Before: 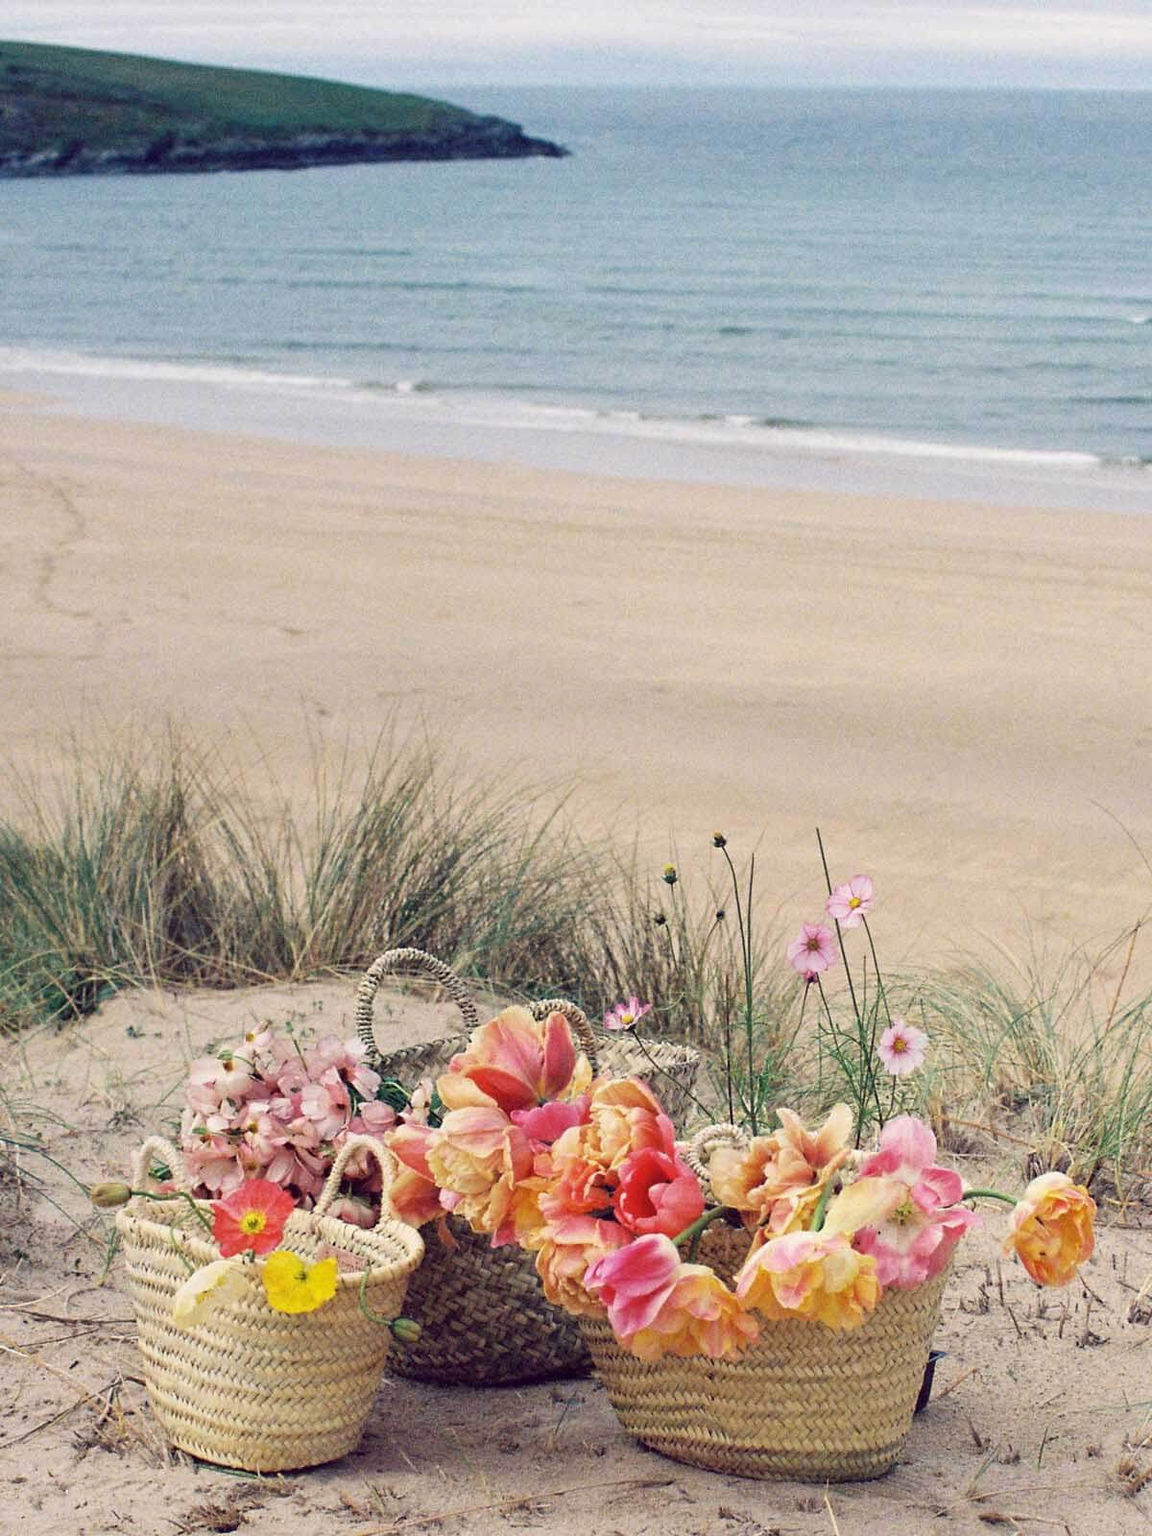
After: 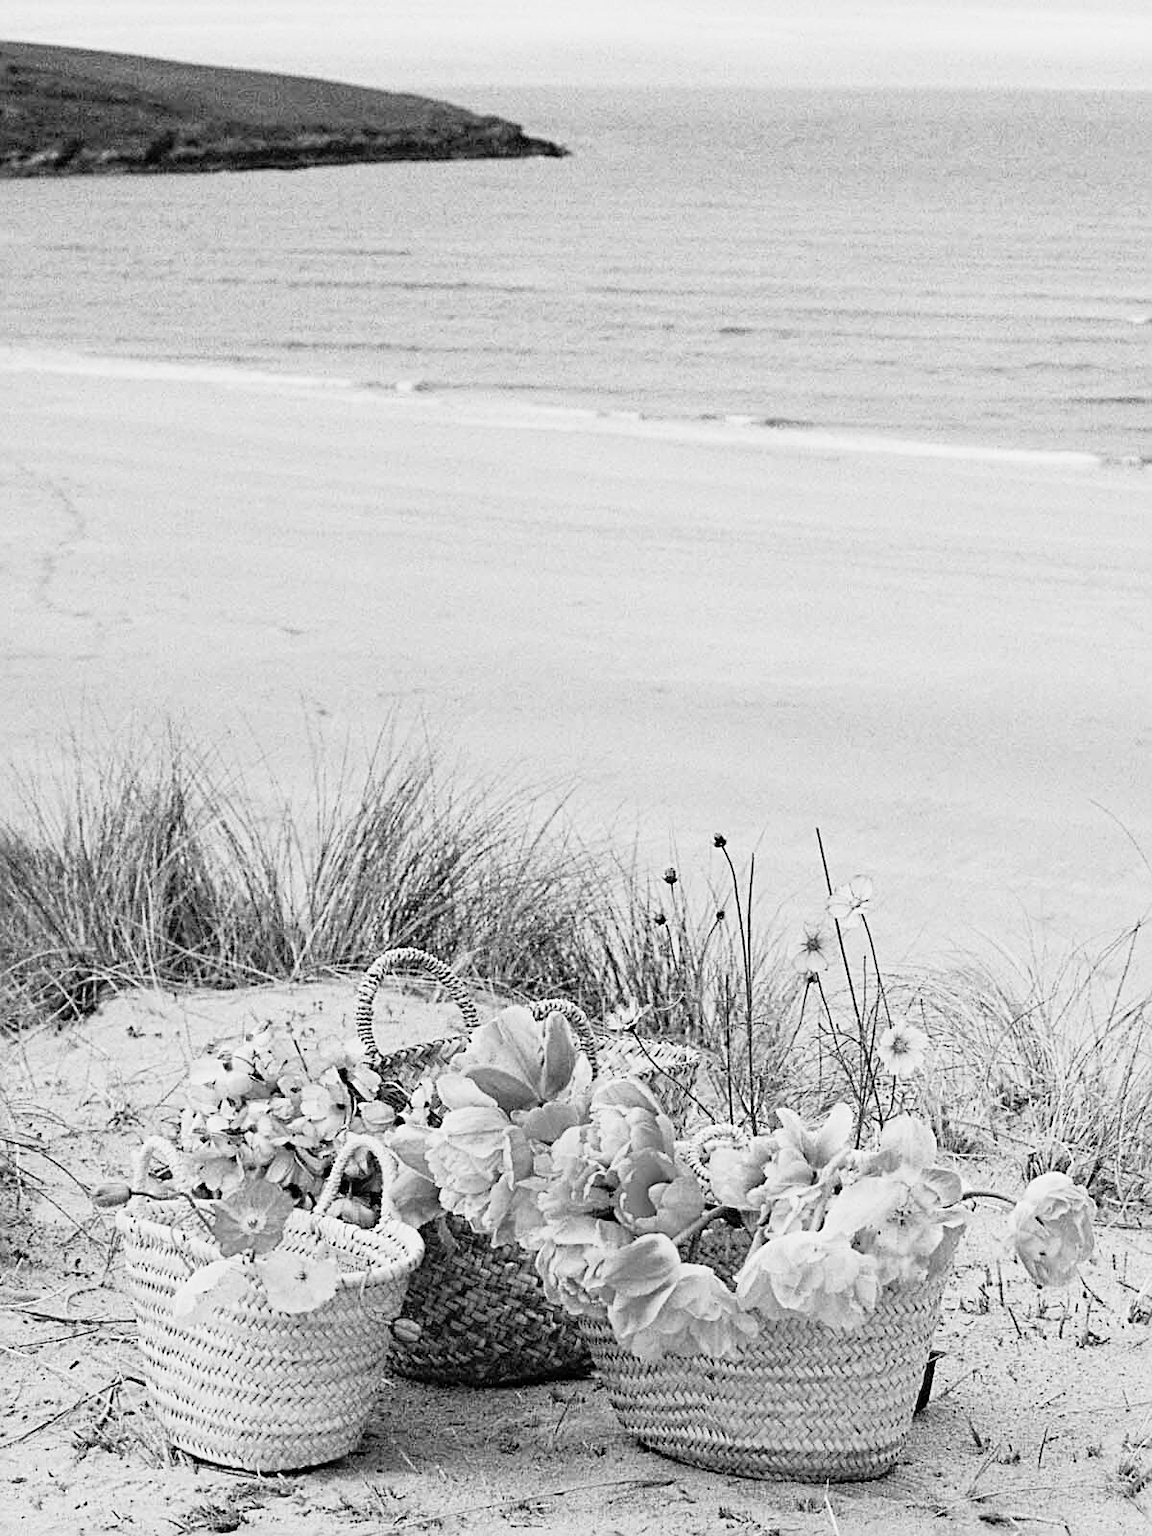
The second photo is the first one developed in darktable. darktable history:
tone curve: curves: ch0 [(0, 0.005) (0.103, 0.097) (0.18, 0.22) (0.378, 0.482) (0.504, 0.631) (0.663, 0.801) (0.834, 0.914) (1, 0.971)]; ch1 [(0, 0) (0.172, 0.123) (0.324, 0.253) (0.396, 0.388) (0.478, 0.461) (0.499, 0.498) (0.522, 0.528) (0.604, 0.692) (0.704, 0.818) (1, 1)]; ch2 [(0, 0) (0.411, 0.424) (0.496, 0.5) (0.515, 0.519) (0.555, 0.585) (0.628, 0.703) (1, 1)], color space Lab, independent channels, preserve colors none
haze removal: compatibility mode true, adaptive false
monochrome: on, module defaults
sharpen: radius 2.543, amount 0.636
